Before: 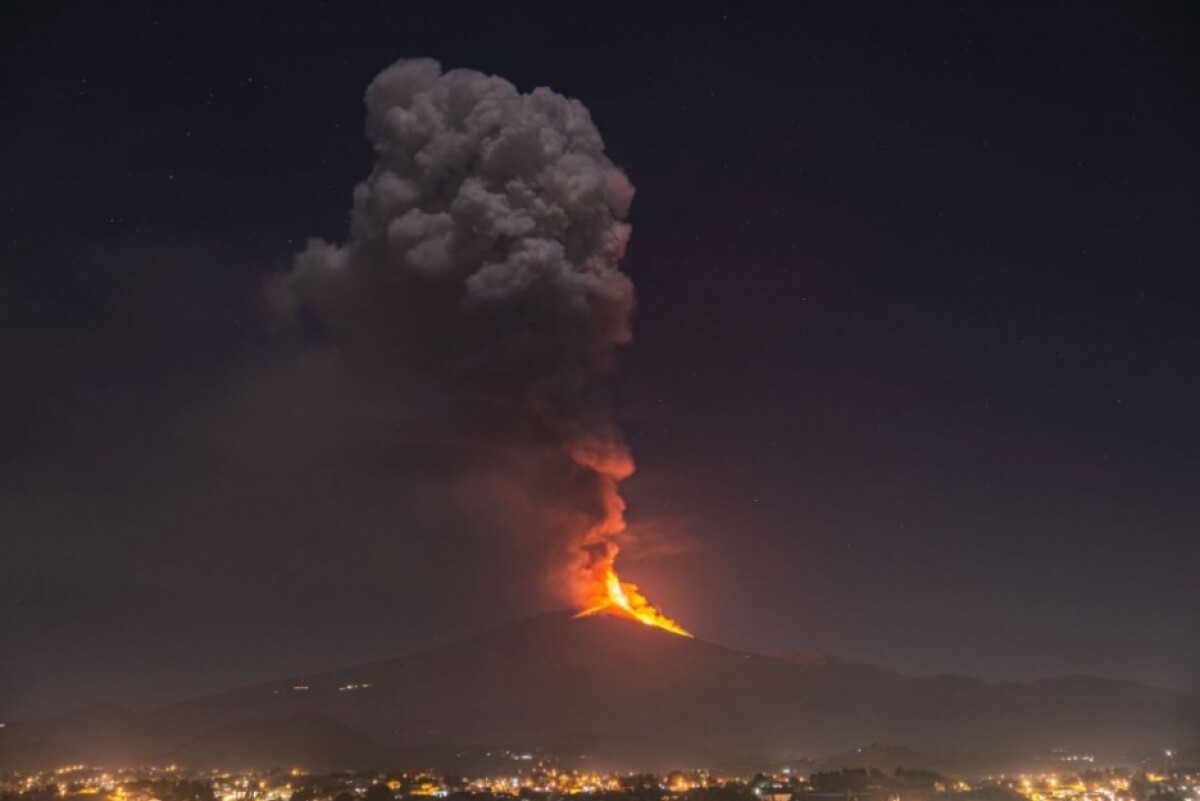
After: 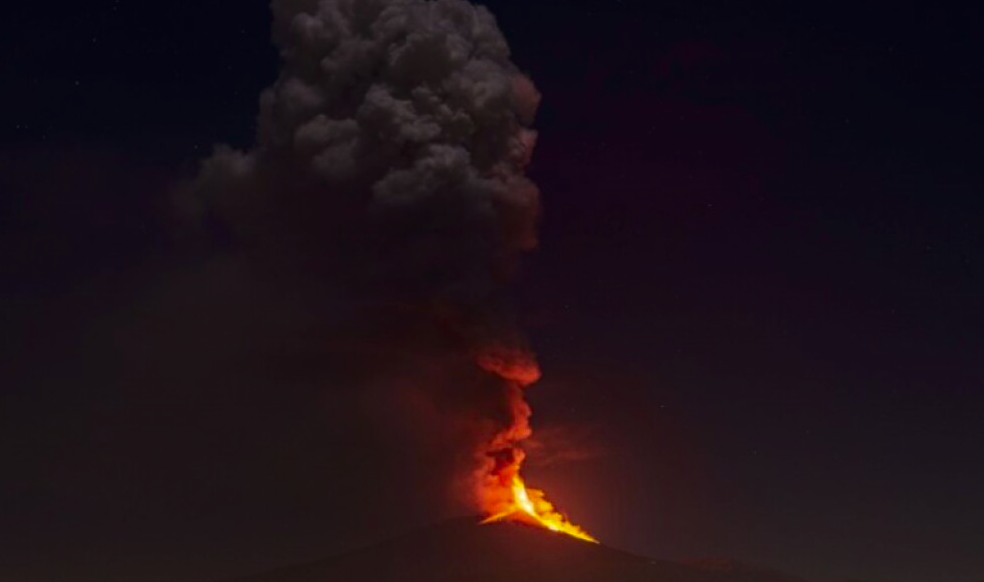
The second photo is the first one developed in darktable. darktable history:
crop: left 7.856%, top 11.836%, right 10.12%, bottom 15.387%
contrast brightness saturation: contrast 0.13, brightness -0.24, saturation 0.14
